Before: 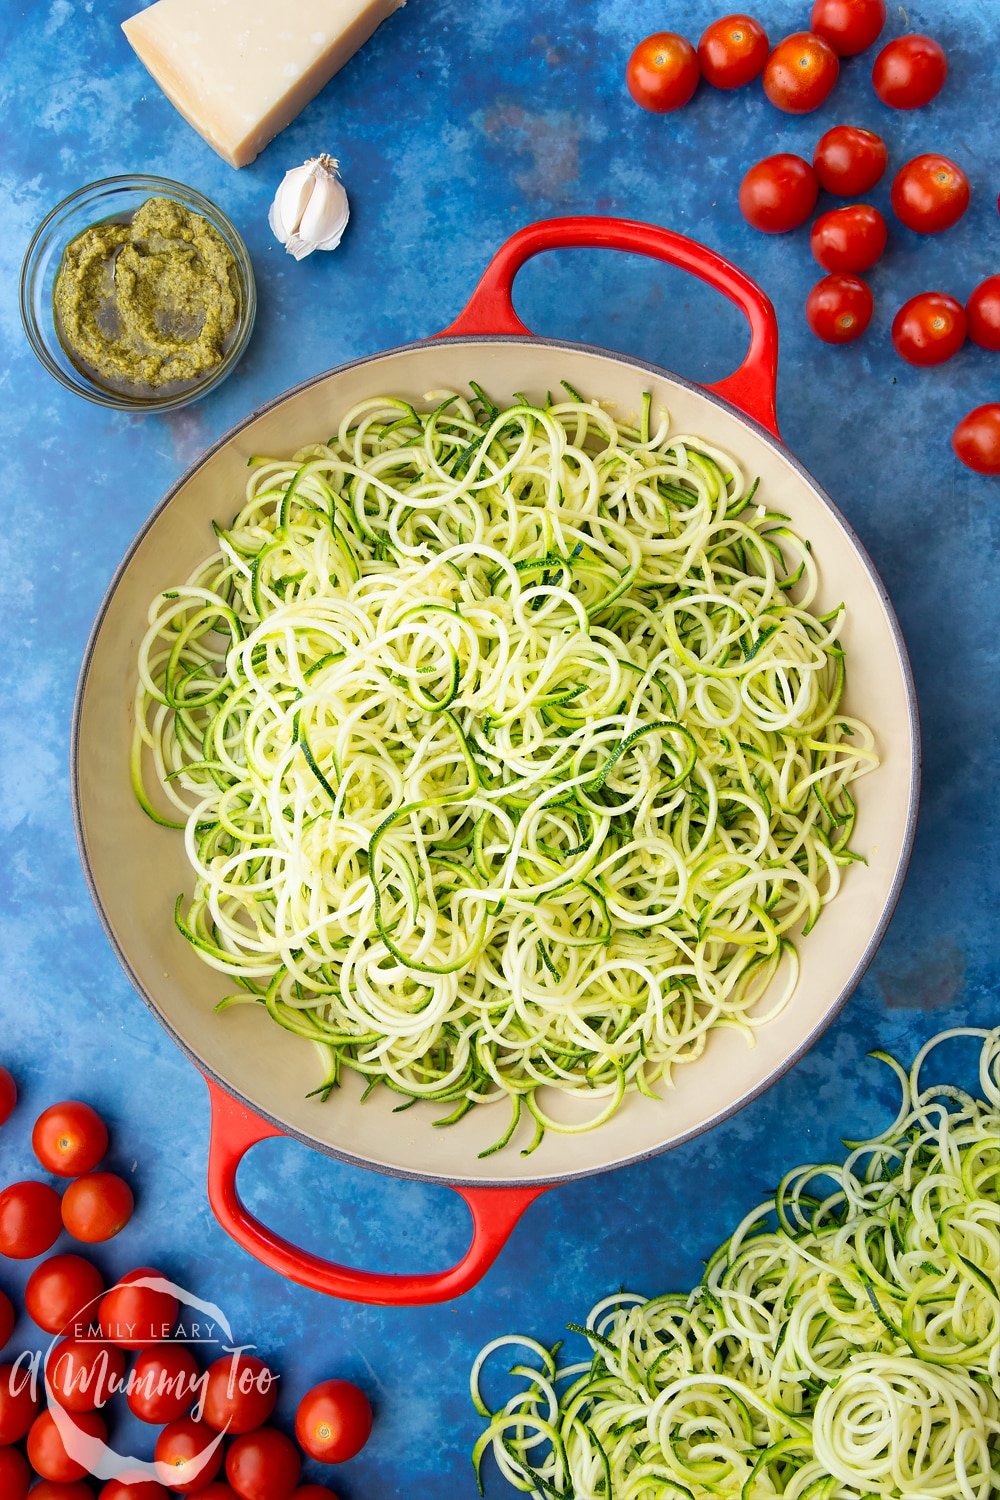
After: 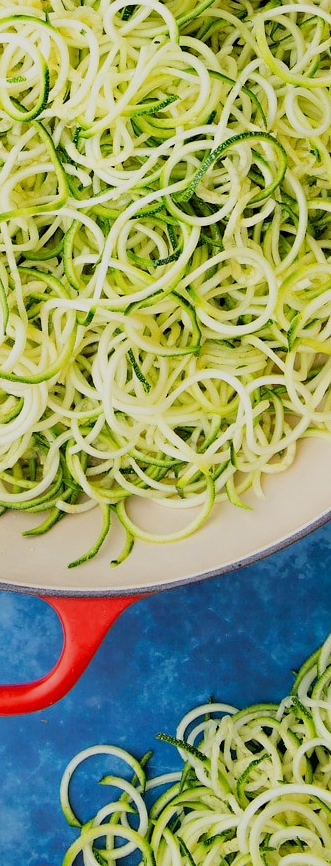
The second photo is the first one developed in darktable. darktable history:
filmic rgb: black relative exposure -7.98 EV, white relative exposure 3.85 EV, threshold 5.99 EV, hardness 4.29, enable highlight reconstruction true
crop: left 41.001%, top 39.346%, right 25.842%, bottom 2.889%
